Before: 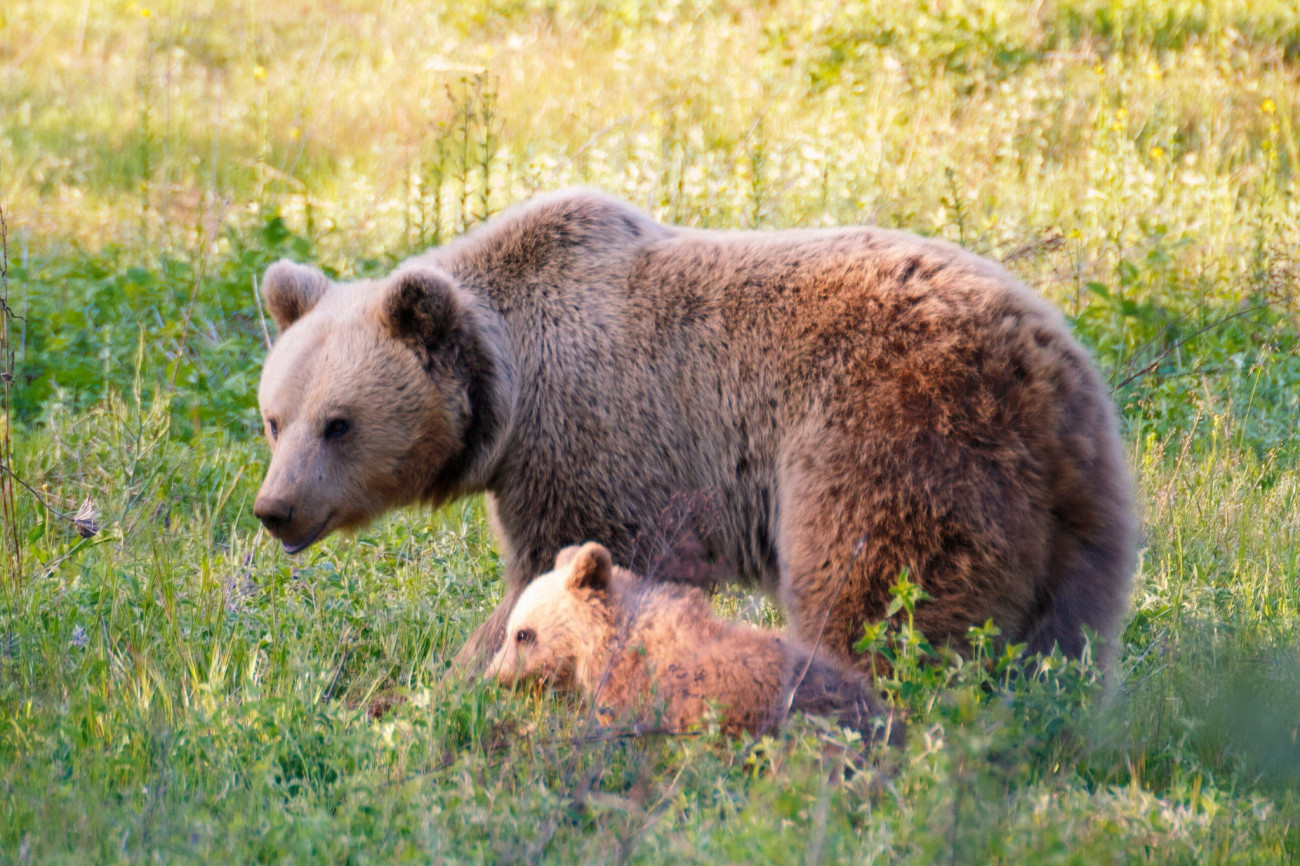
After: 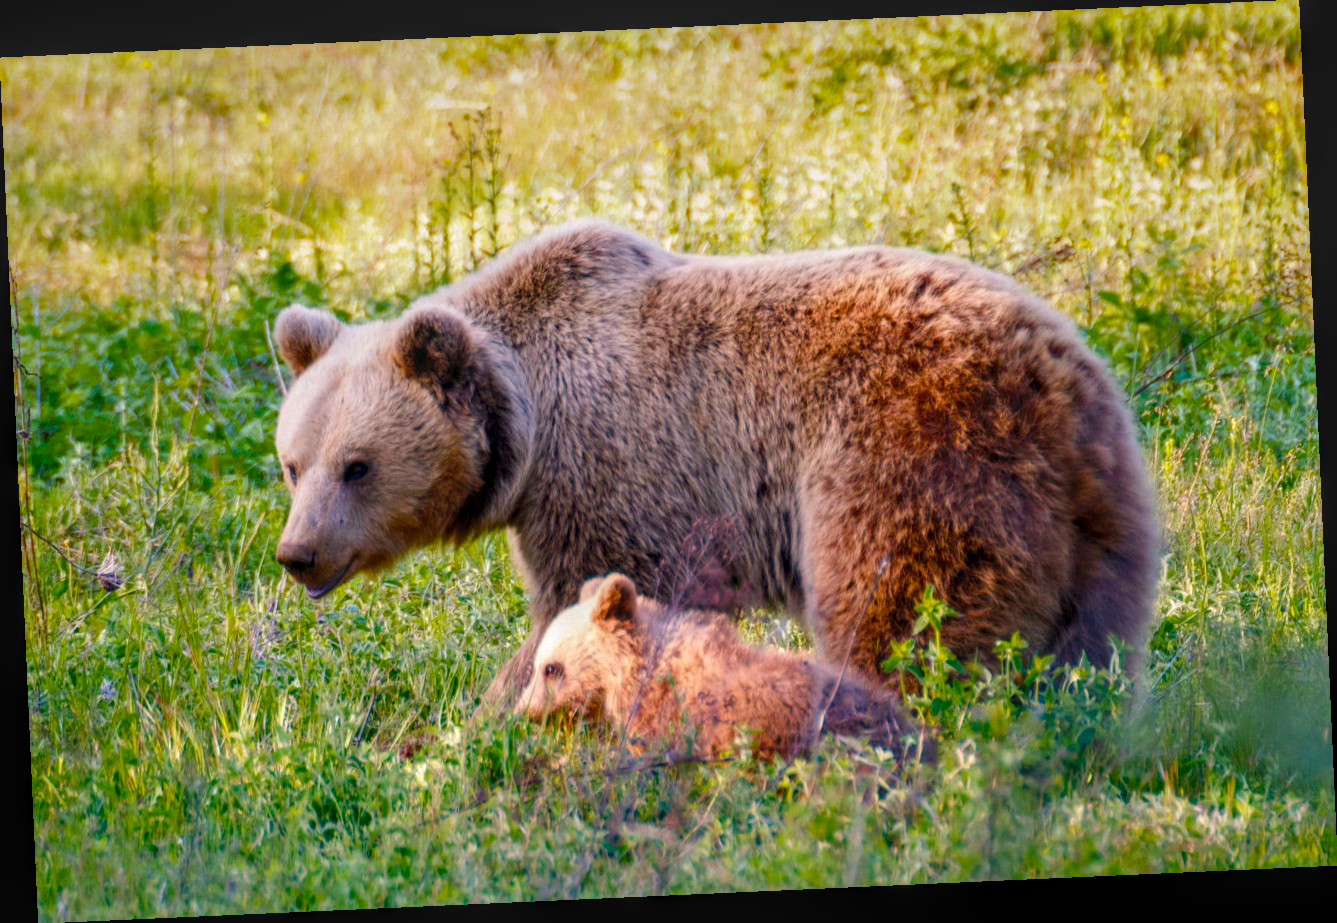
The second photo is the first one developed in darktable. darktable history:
local contrast: highlights 0%, shadows 0%, detail 133%
rotate and perspective: rotation -2.56°, automatic cropping off
color balance rgb: perceptual saturation grading › global saturation 35%, perceptual saturation grading › highlights -25%, perceptual saturation grading › shadows 50%
